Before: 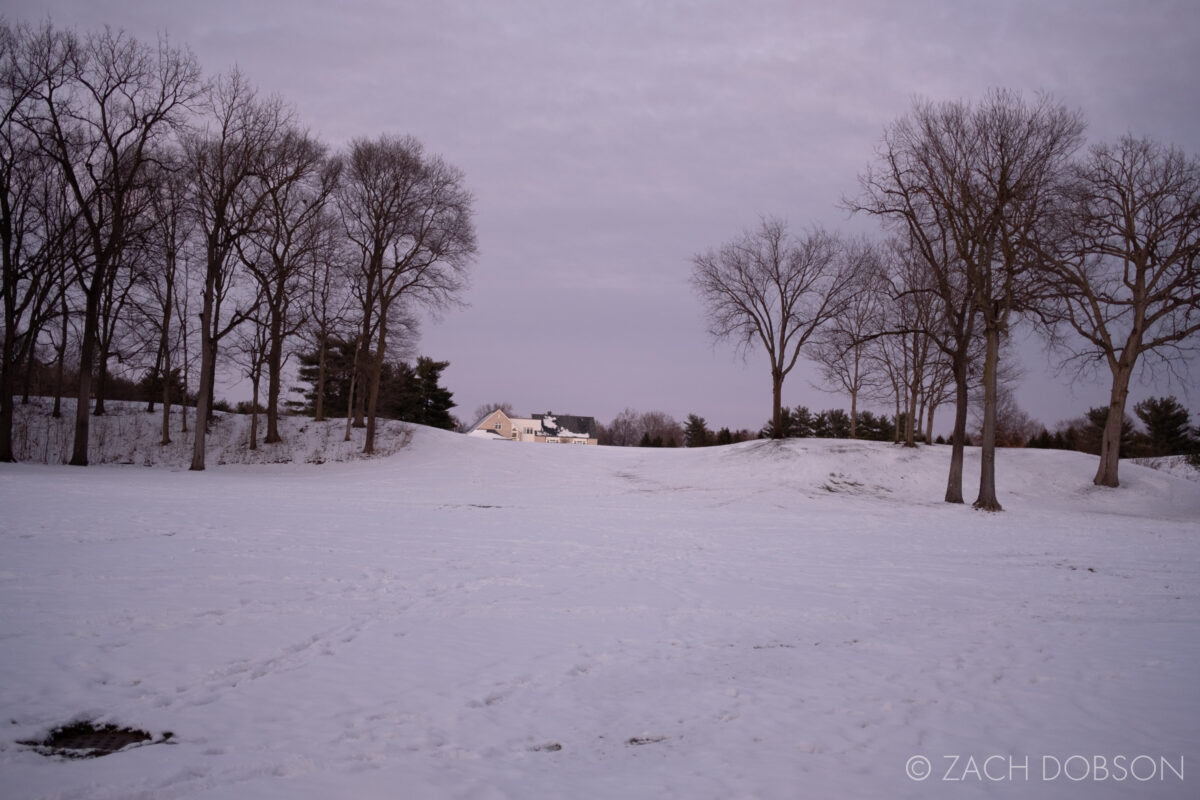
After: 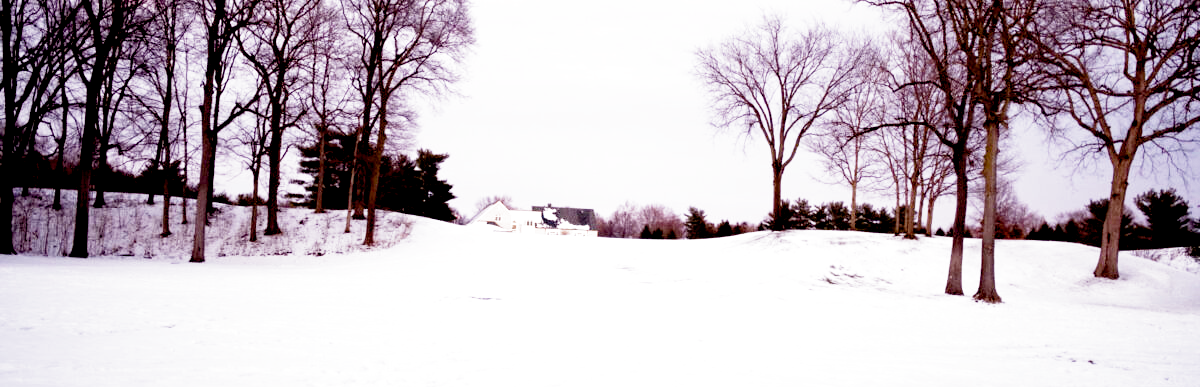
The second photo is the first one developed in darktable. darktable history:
exposure: black level correction 0.01, exposure 1 EV, compensate highlight preservation false
filmic rgb: middle gray luminance 9.23%, black relative exposure -10.55 EV, white relative exposure 3.45 EV, threshold 6 EV, target black luminance 0%, hardness 5.98, latitude 59.69%, contrast 1.087, highlights saturation mix 5%, shadows ↔ highlights balance 29.23%, add noise in highlights 0, preserve chrominance no, color science v3 (2019), use custom middle-gray values true, iterations of high-quality reconstruction 0, contrast in highlights soft, enable highlight reconstruction true
crop and rotate: top 26.056%, bottom 25.543%
color balance rgb: shadows lift › luminance -20%, power › hue 72.24°, highlights gain › luminance 15%, global offset › hue 171.6°, perceptual saturation grading › highlights -15%, perceptual saturation grading › shadows 25%, global vibrance 30%, contrast 10%
